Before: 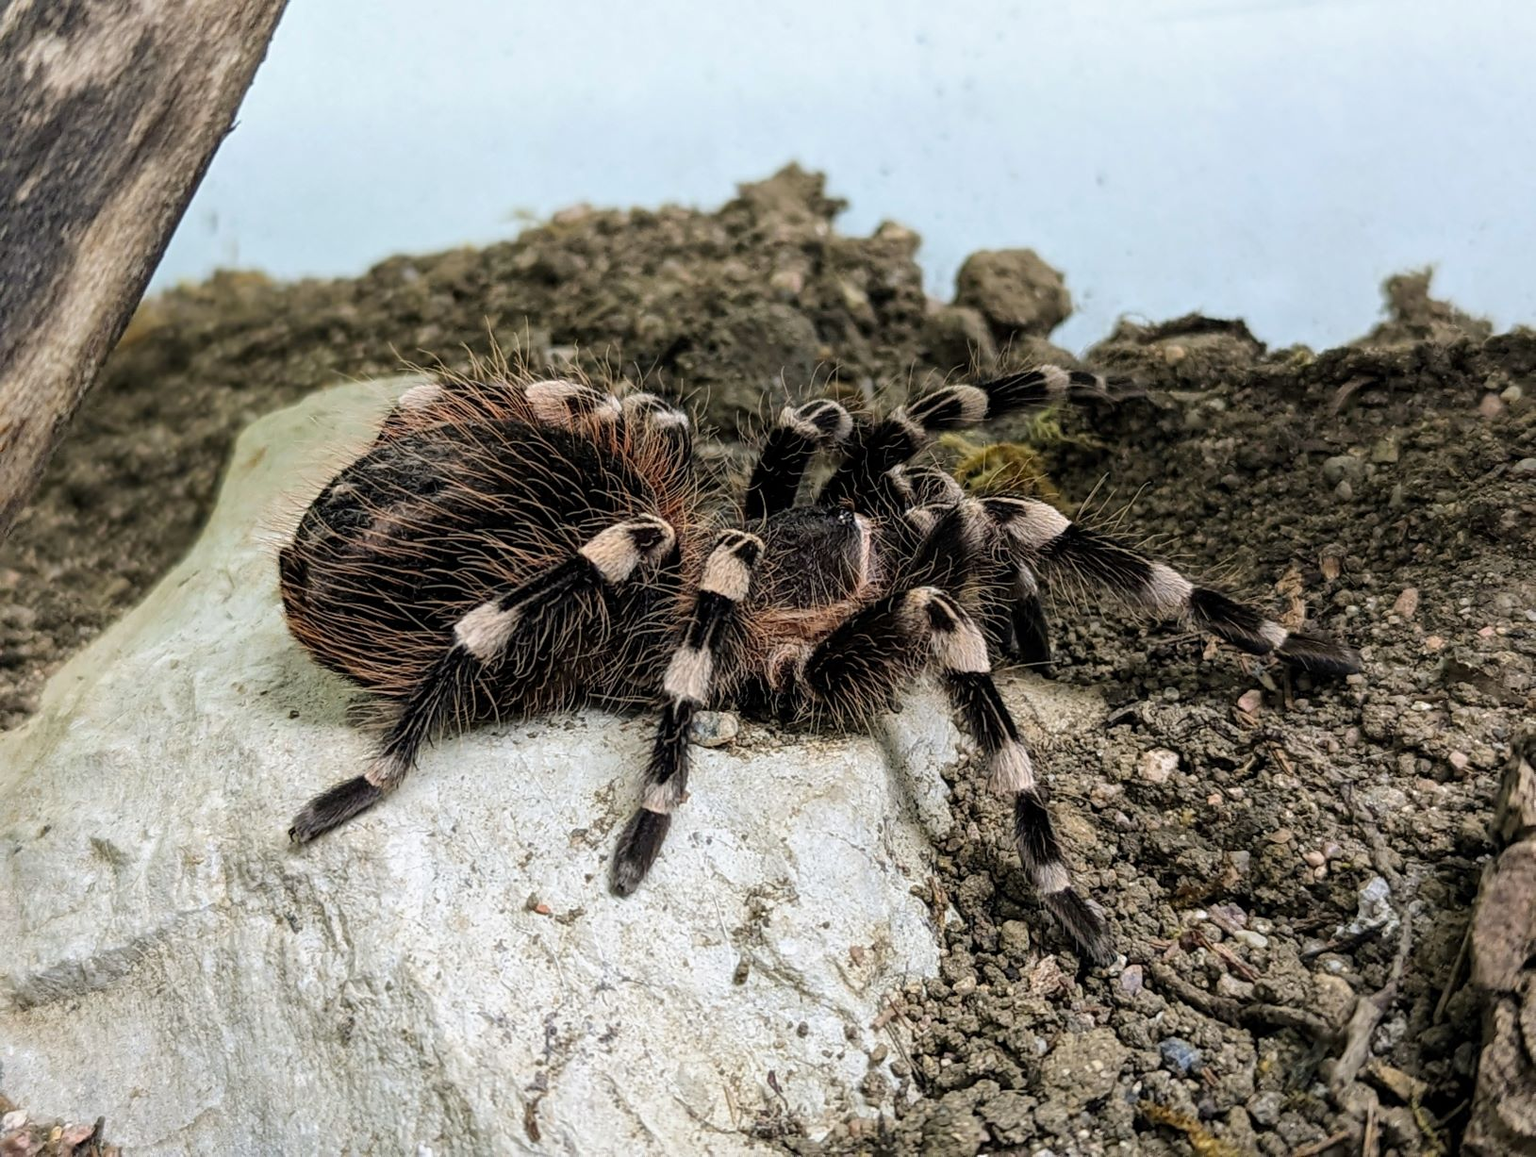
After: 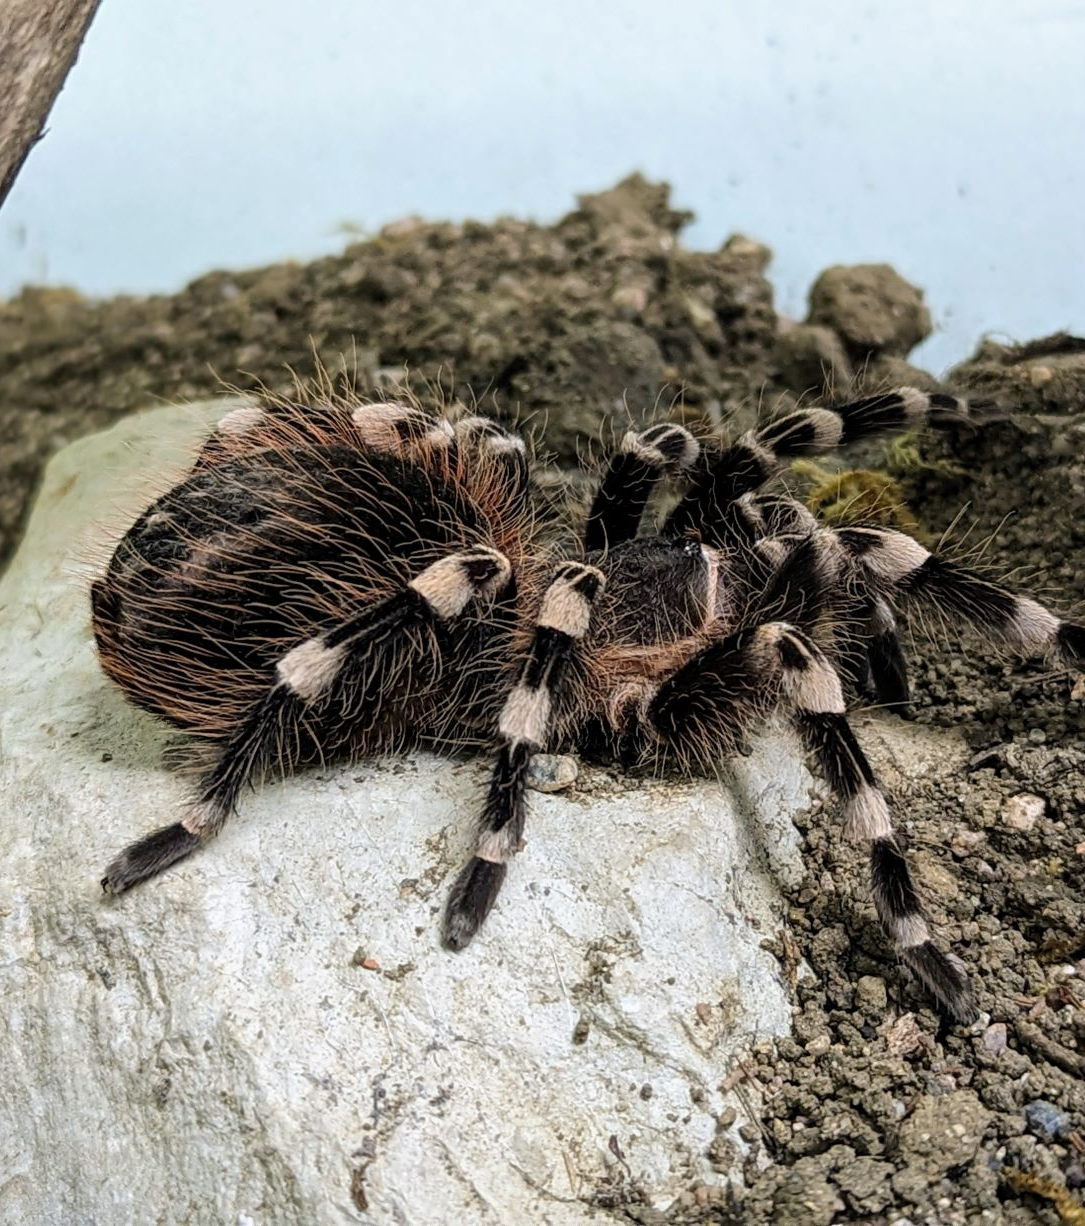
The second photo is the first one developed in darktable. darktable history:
crop and rotate: left 12.706%, right 20.665%
